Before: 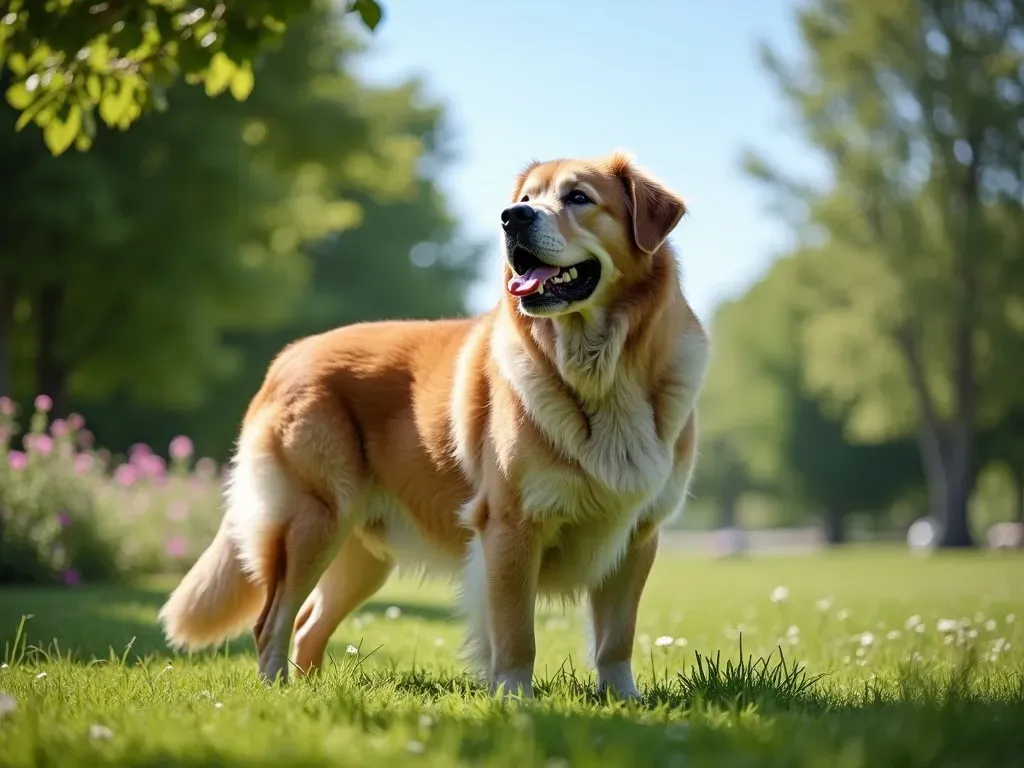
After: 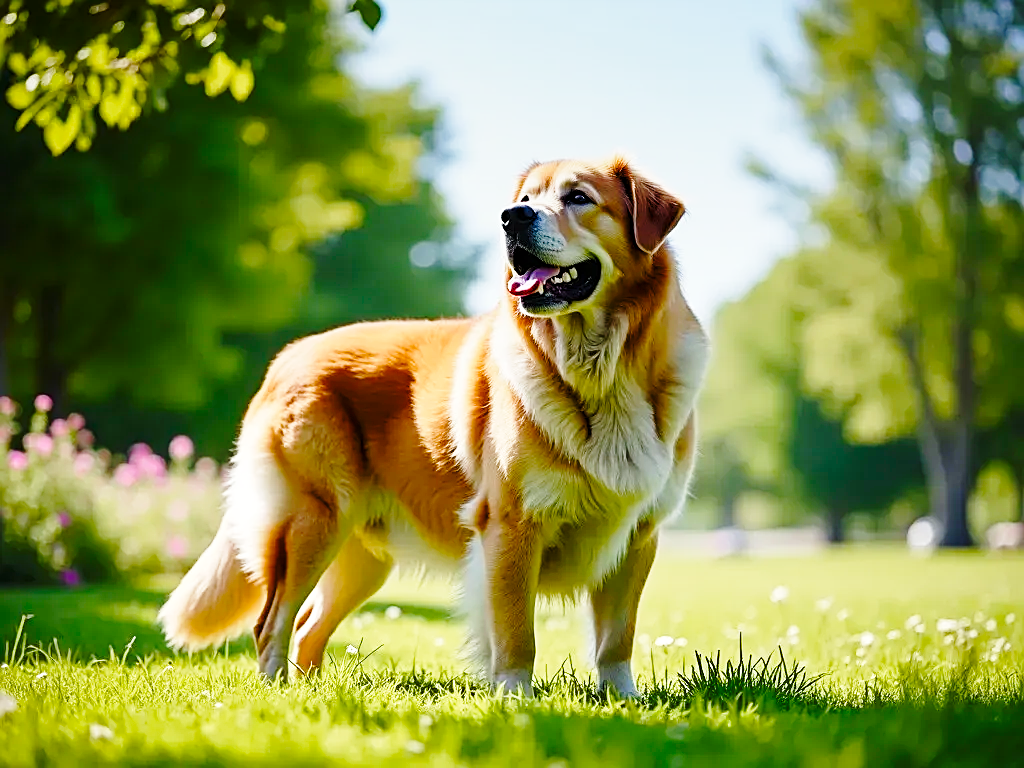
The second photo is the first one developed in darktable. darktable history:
base curve: curves: ch0 [(0, 0) (0.028, 0.03) (0.121, 0.232) (0.46, 0.748) (0.859, 0.968) (1, 1)], preserve colors none
exposure: exposure 0.2 EV, compensate highlight preservation false
sharpen: amount 0.6
color balance rgb: perceptual saturation grading › global saturation 20%, perceptual saturation grading › highlights -25%, perceptual saturation grading › shadows 50%
graduated density: on, module defaults
